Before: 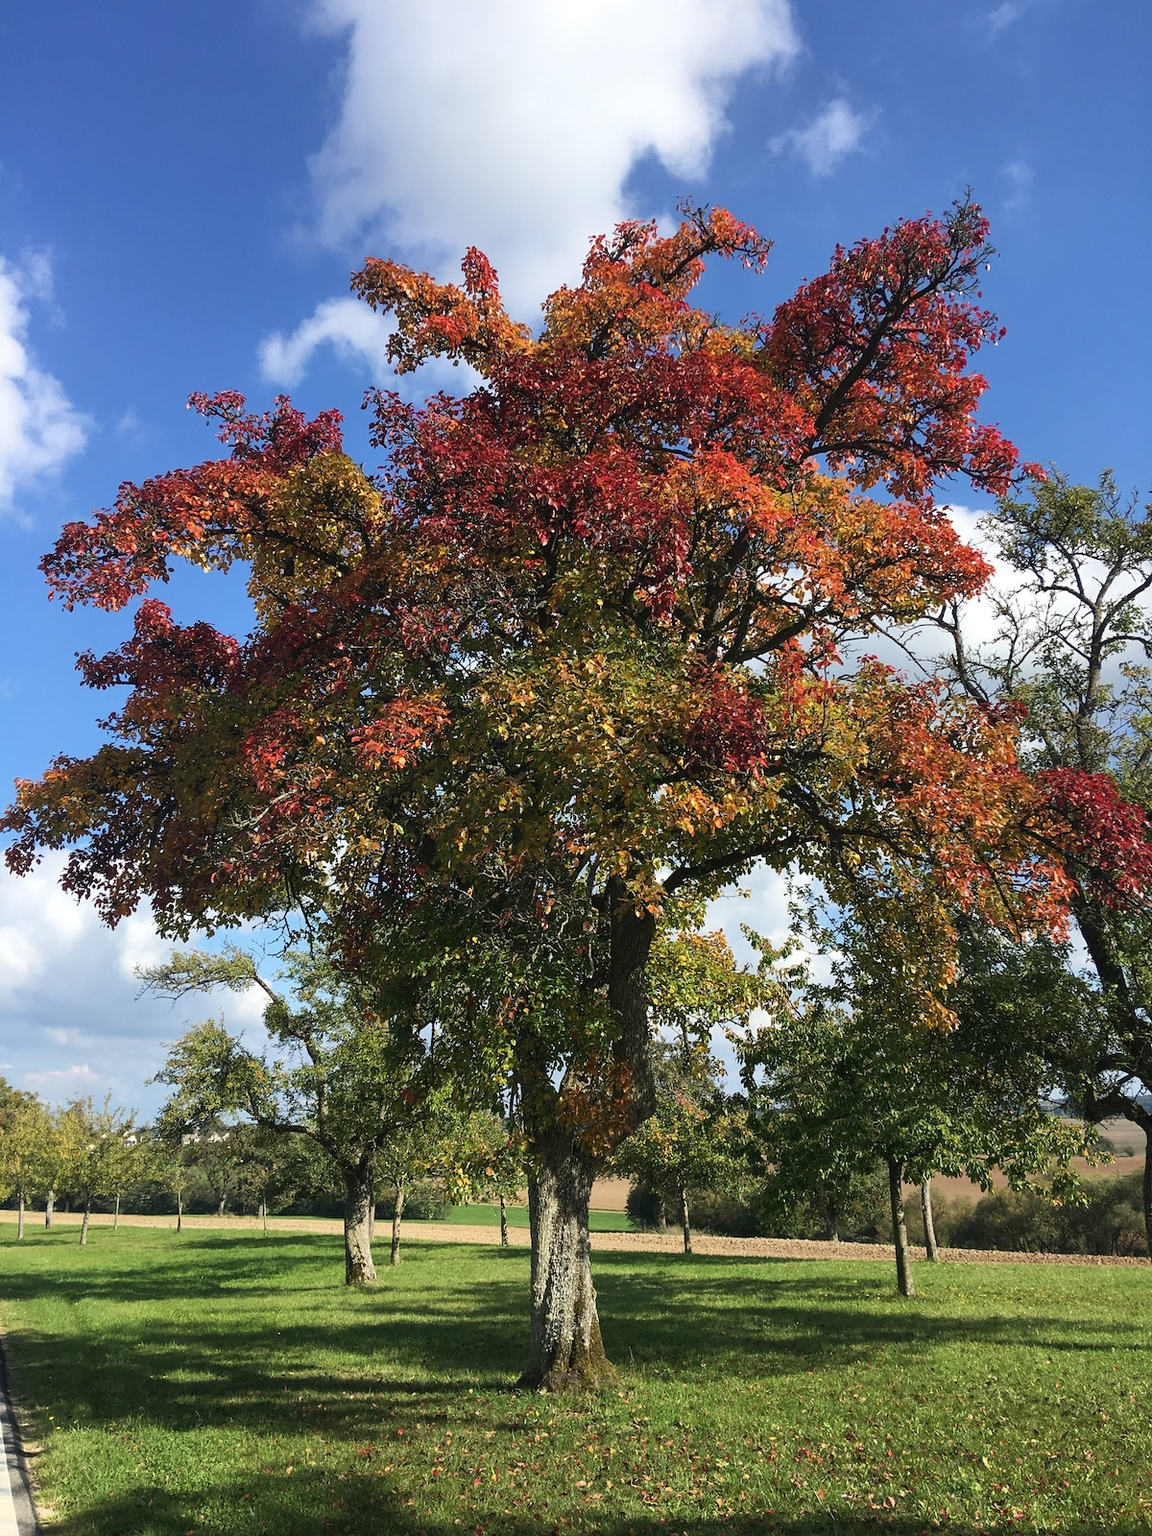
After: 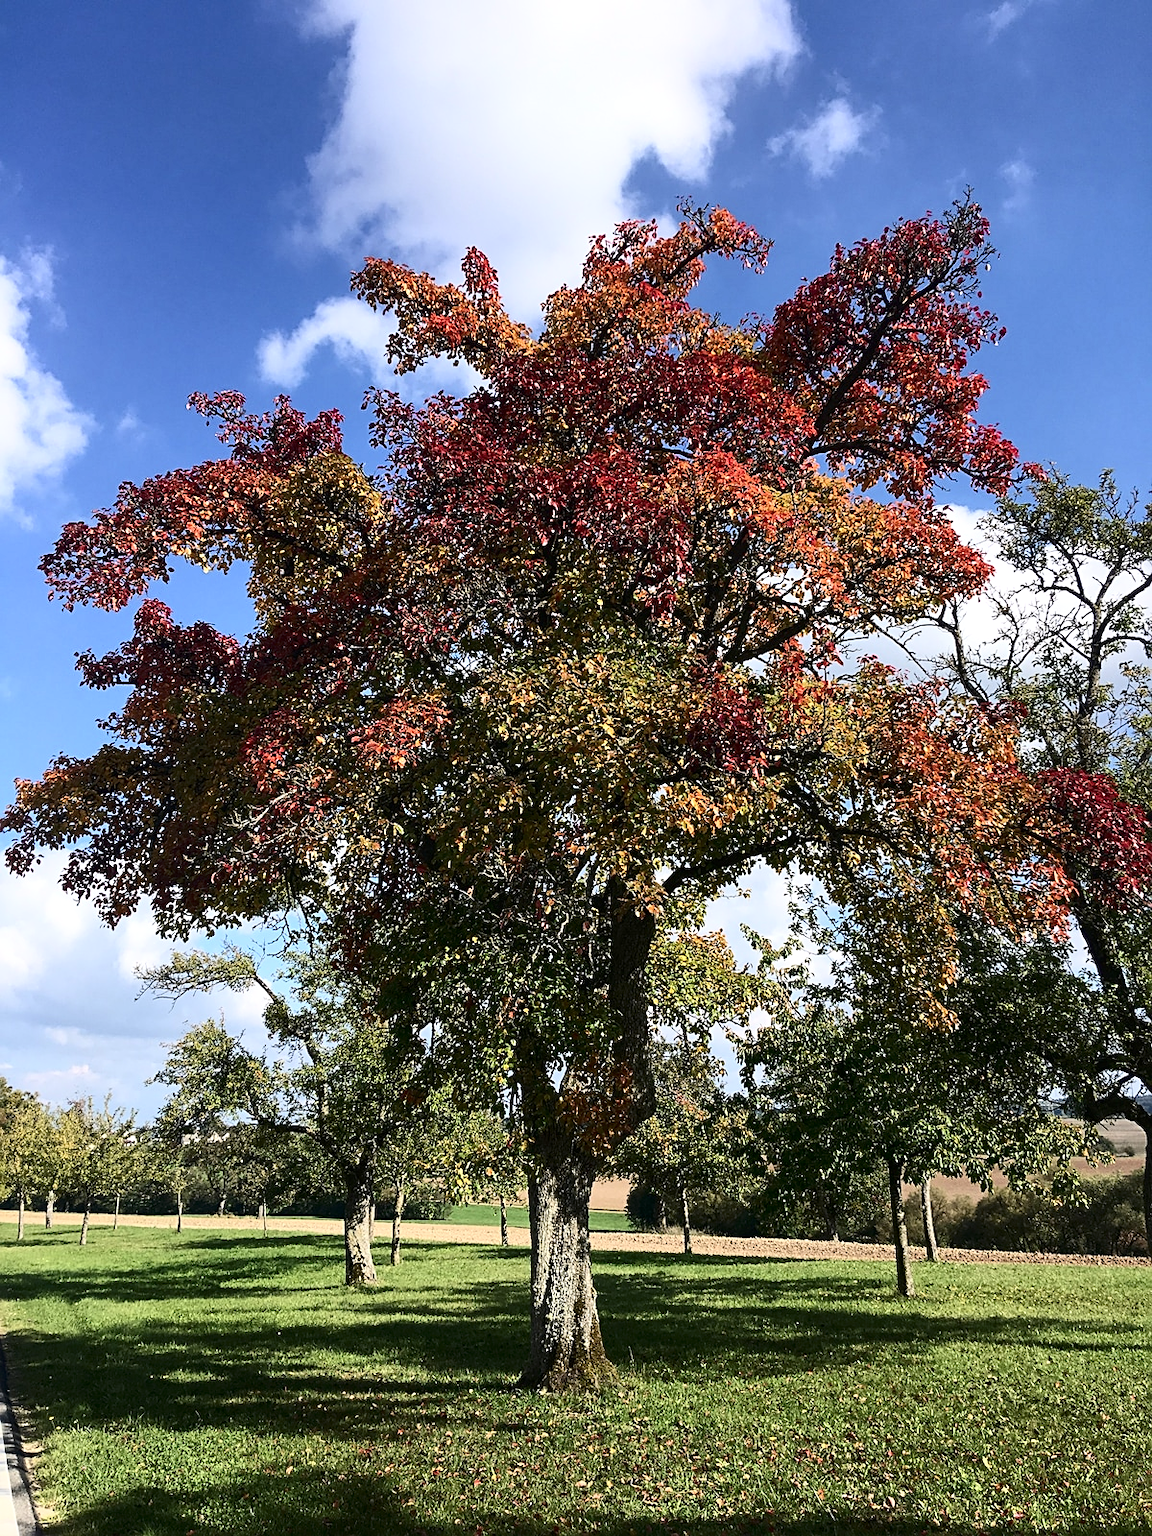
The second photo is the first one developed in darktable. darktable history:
local contrast: mode bilateral grid, contrast 99, coarseness 99, detail 108%, midtone range 0.2
color calibration: illuminant custom, x 0.348, y 0.366, temperature 4917.81 K
sharpen: on, module defaults
contrast brightness saturation: contrast 0.277
tone equalizer: edges refinement/feathering 500, mask exposure compensation -1.57 EV, preserve details no
